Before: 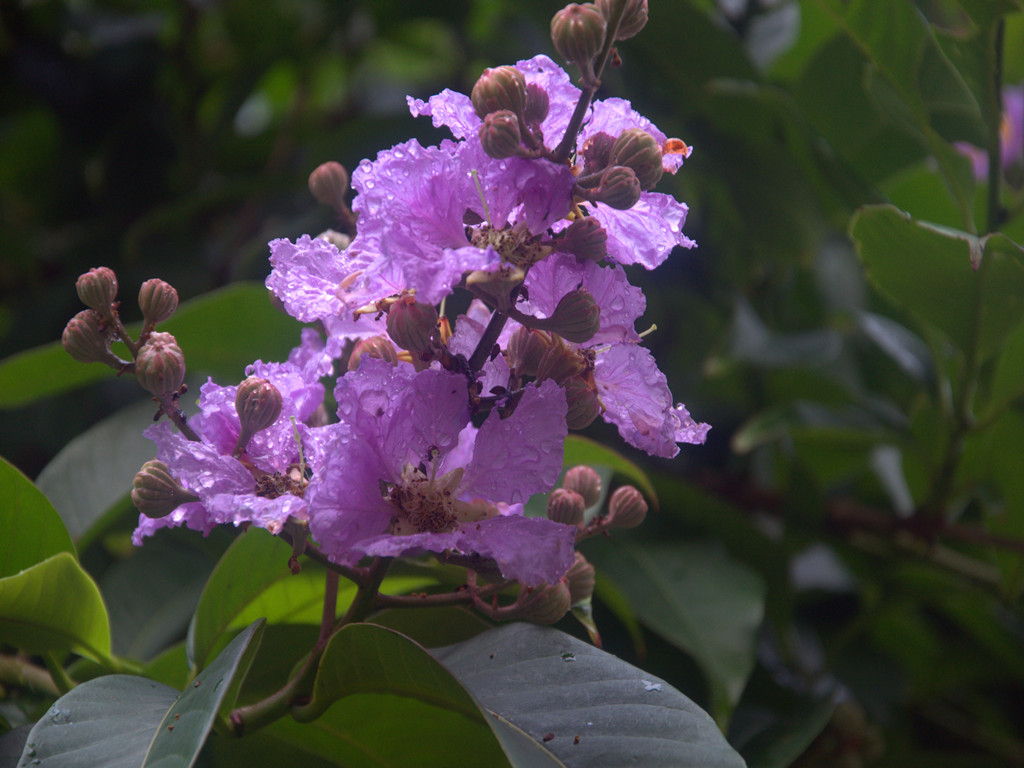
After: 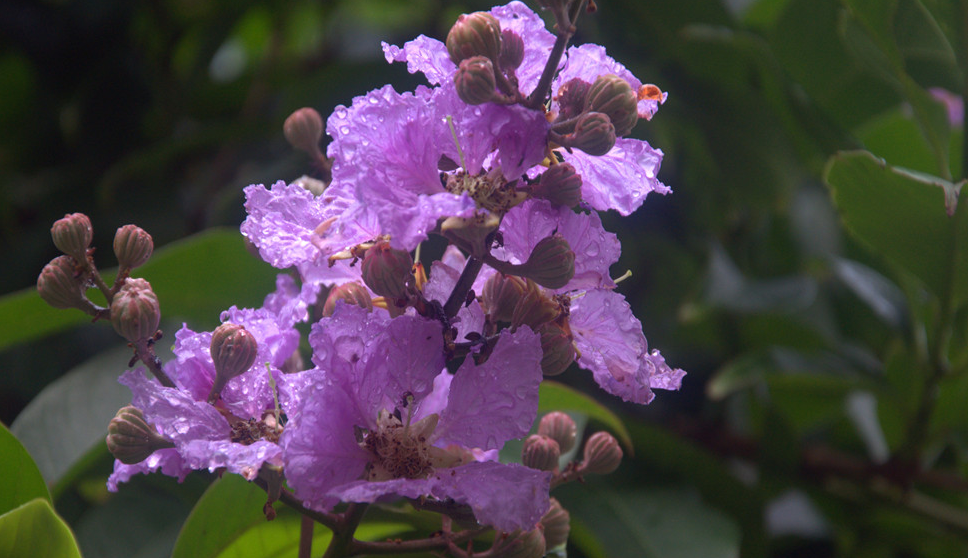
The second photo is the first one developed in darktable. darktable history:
crop: left 2.467%, top 7.131%, right 2.988%, bottom 20.164%
